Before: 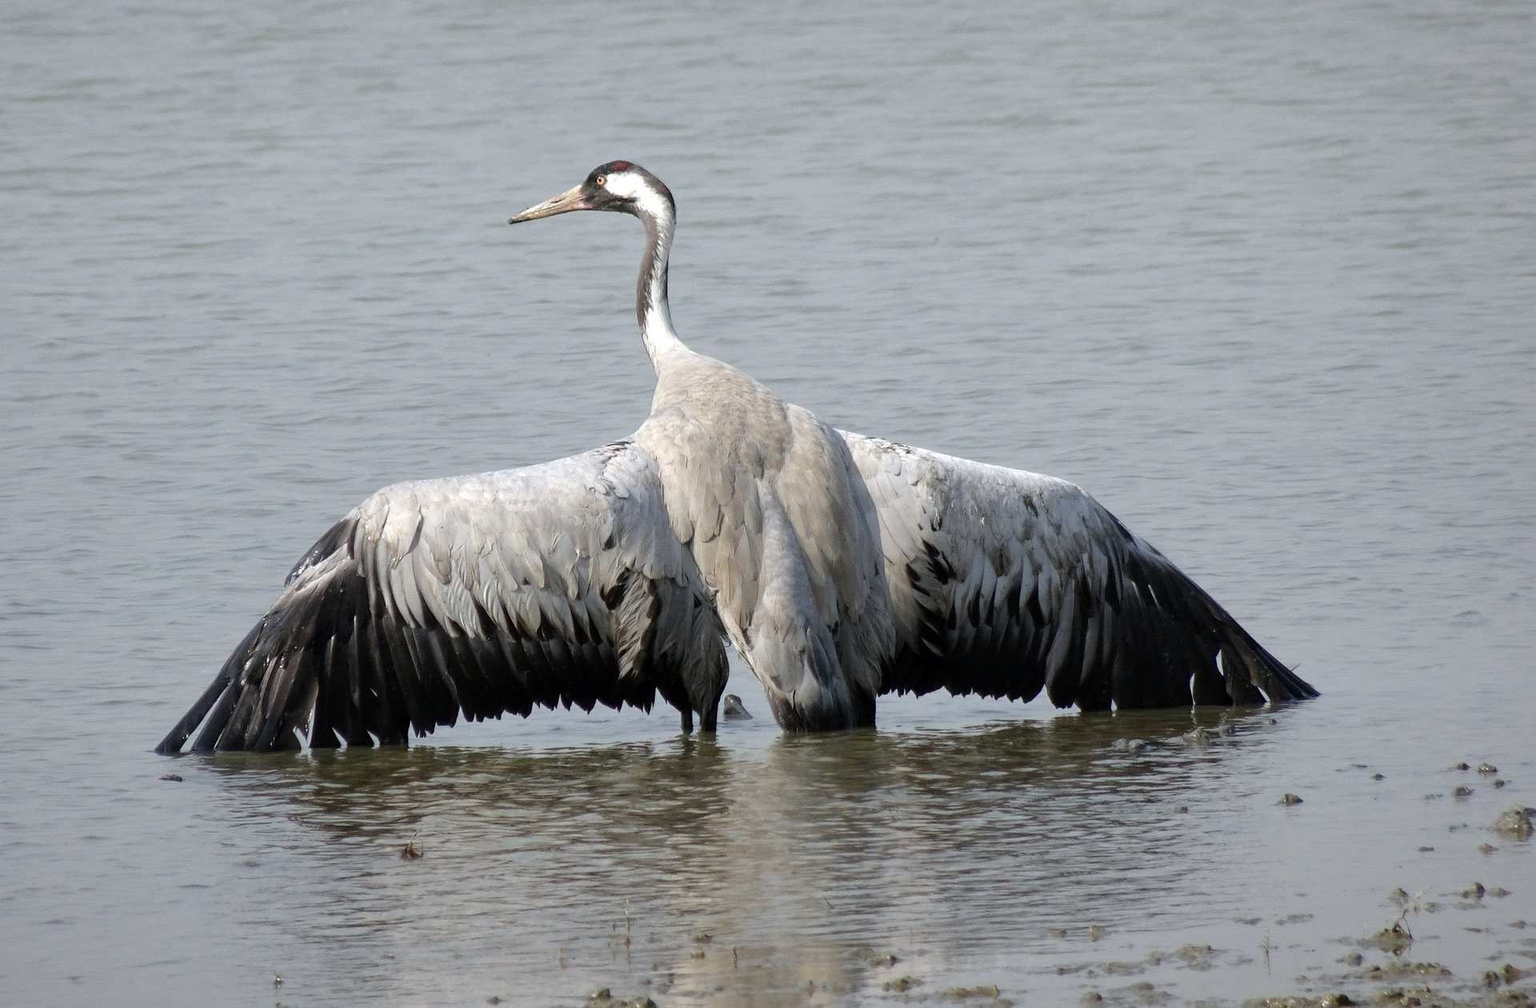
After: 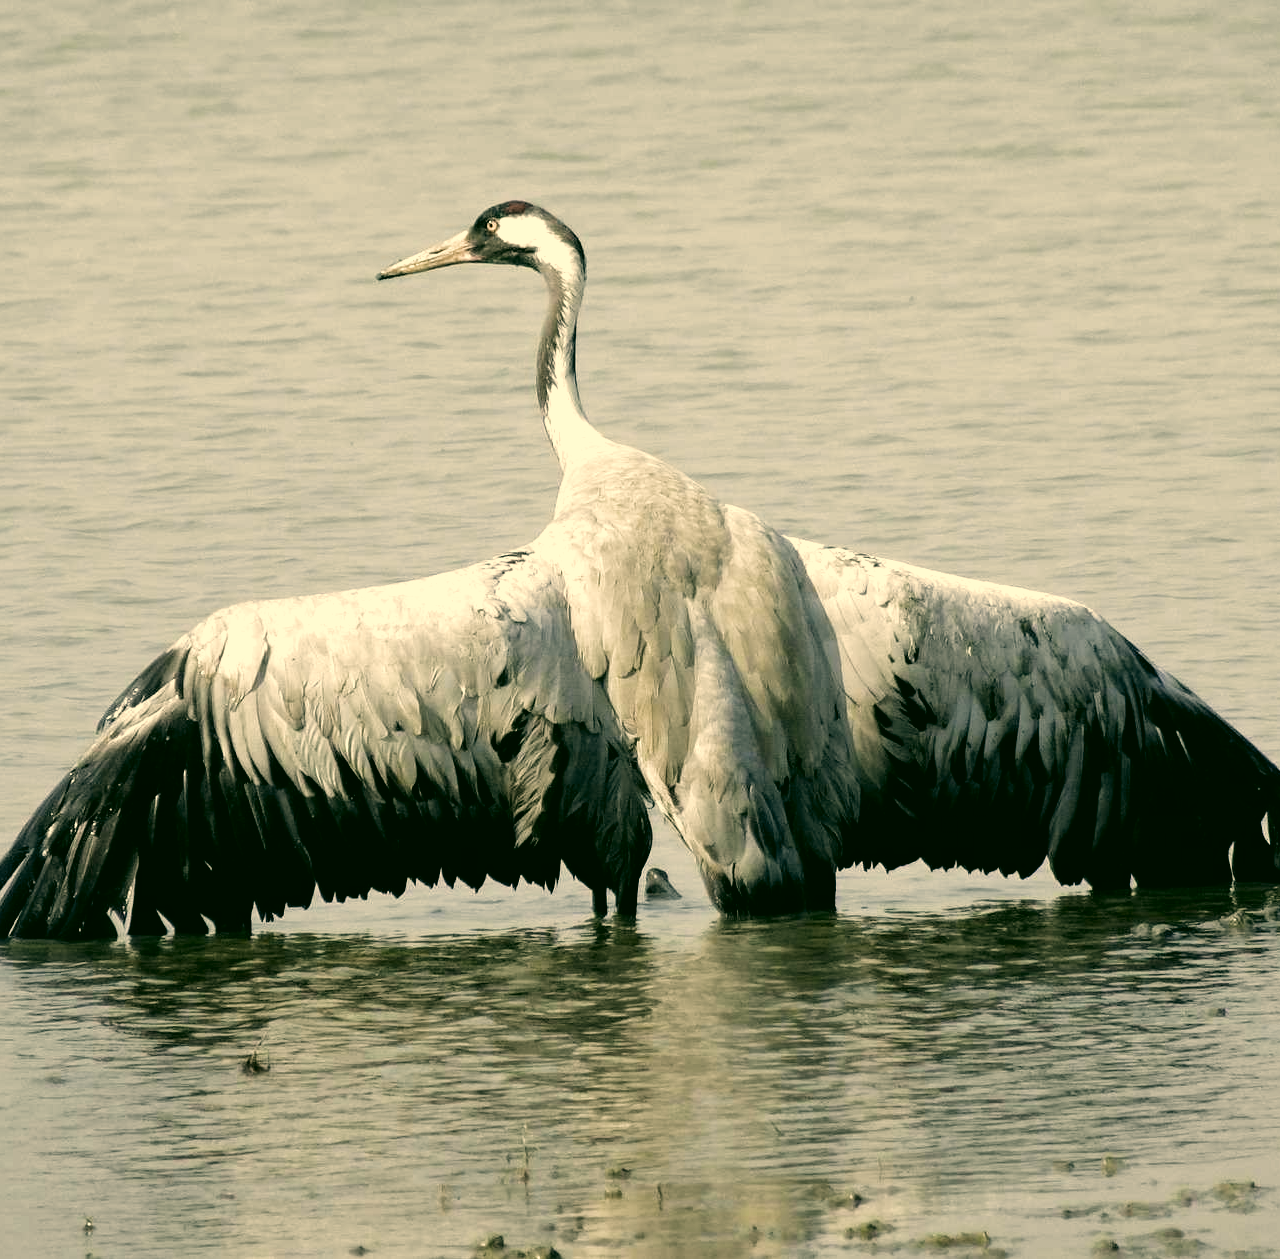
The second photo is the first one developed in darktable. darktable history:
filmic rgb: black relative exposure -8.2 EV, white relative exposure 2.2 EV, threshold 3 EV, hardness 7.11, latitude 75%, contrast 1.325, highlights saturation mix -2%, shadows ↔ highlights balance 30%, preserve chrominance RGB euclidean norm, color science v5 (2021), contrast in shadows safe, contrast in highlights safe, enable highlight reconstruction true
crop and rotate: left 13.537%, right 19.796%
exposure: exposure 0.178 EV, compensate exposure bias true, compensate highlight preservation false
color correction: highlights a* 5.3, highlights b* 24.26, shadows a* -15.58, shadows b* 4.02
